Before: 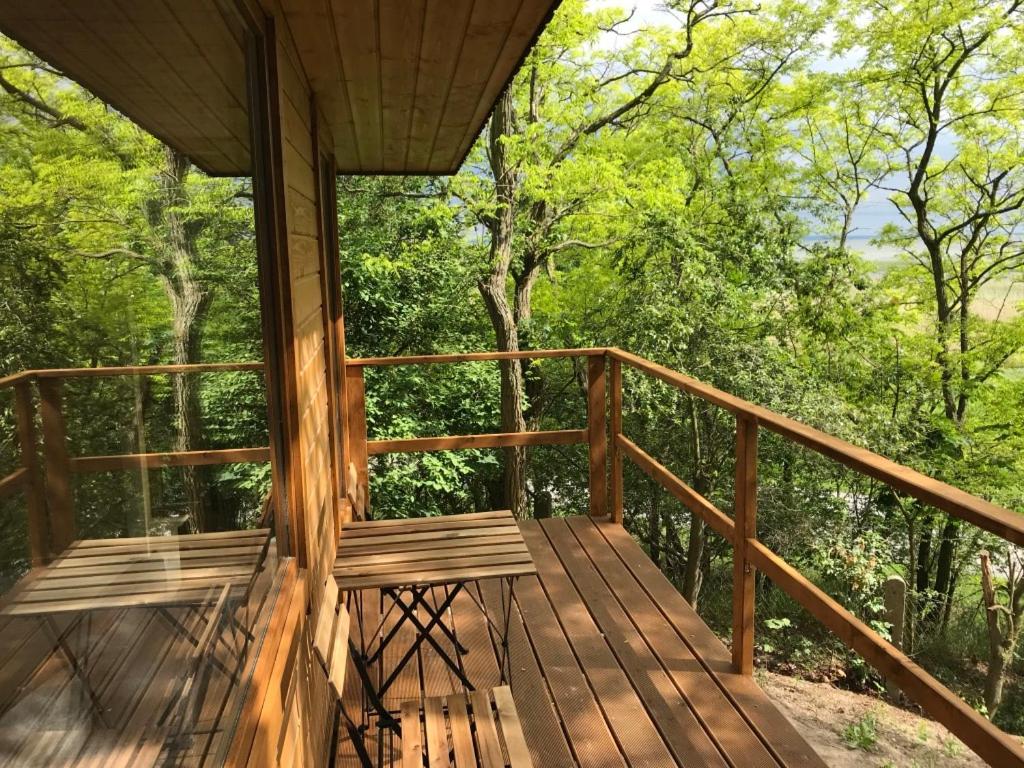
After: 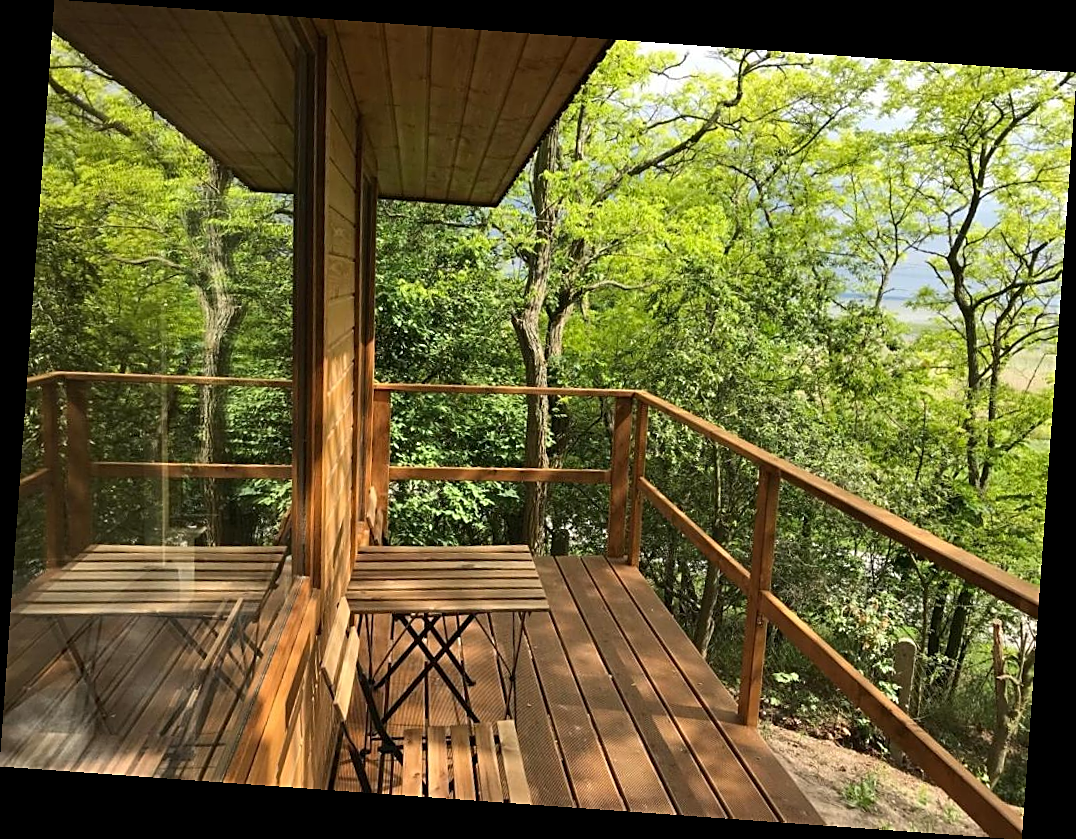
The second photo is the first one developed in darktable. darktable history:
rotate and perspective: rotation 4.1°, automatic cropping off
sharpen: on, module defaults
